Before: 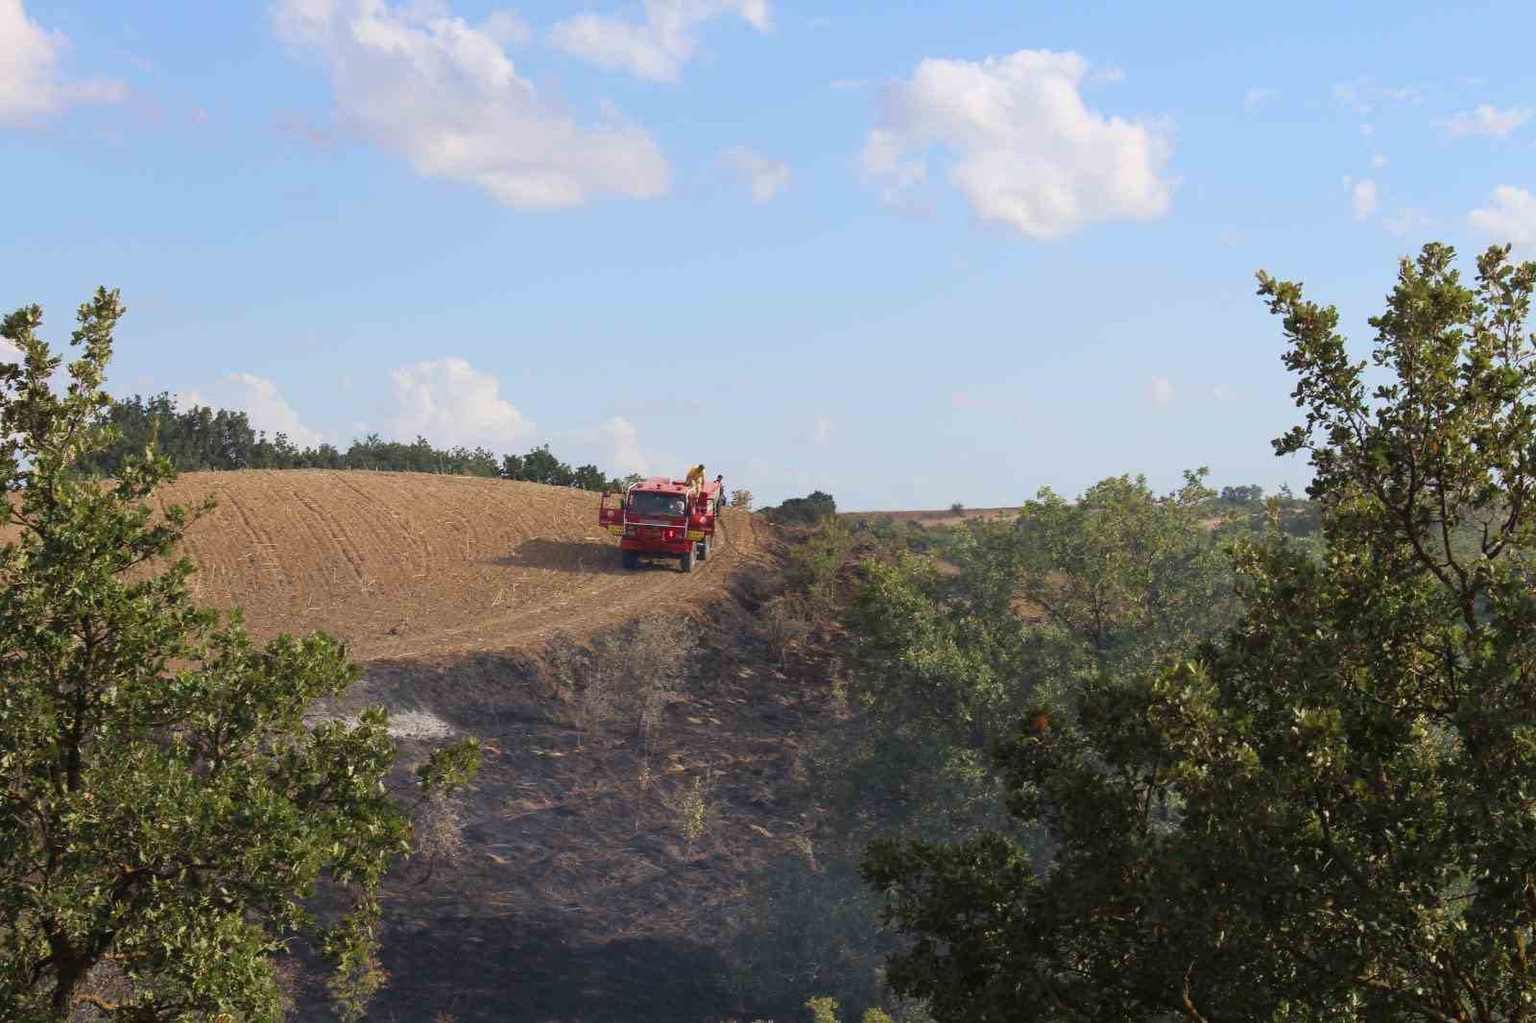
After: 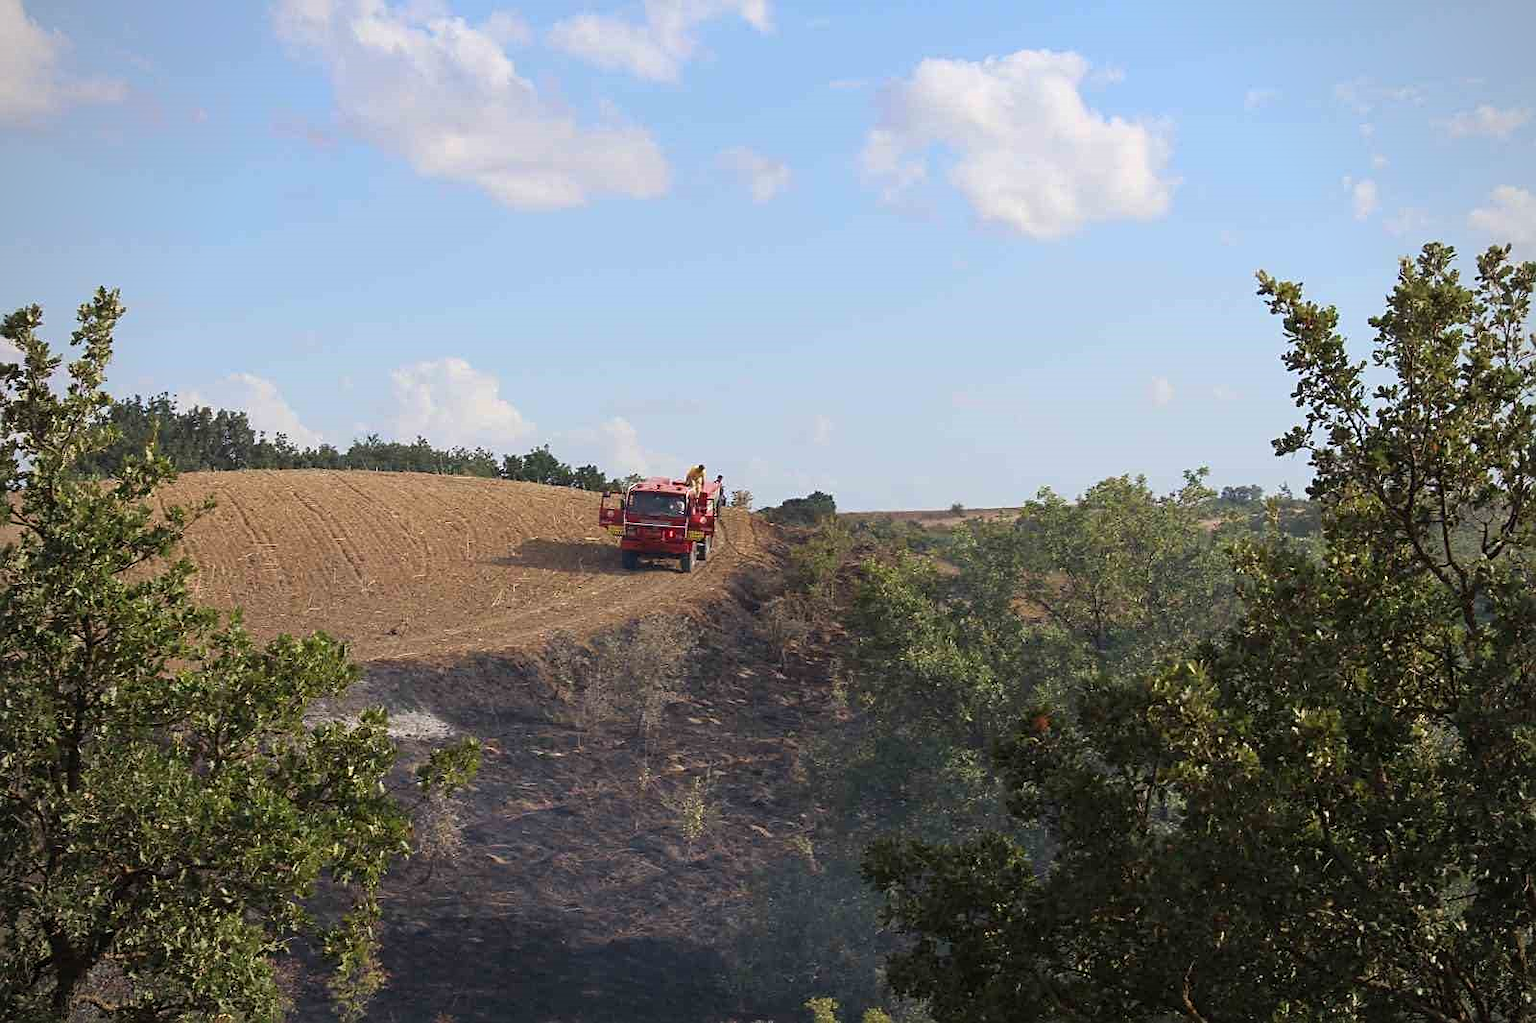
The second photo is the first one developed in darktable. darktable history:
vignetting: fall-off radius 60.92%
sharpen: on, module defaults
